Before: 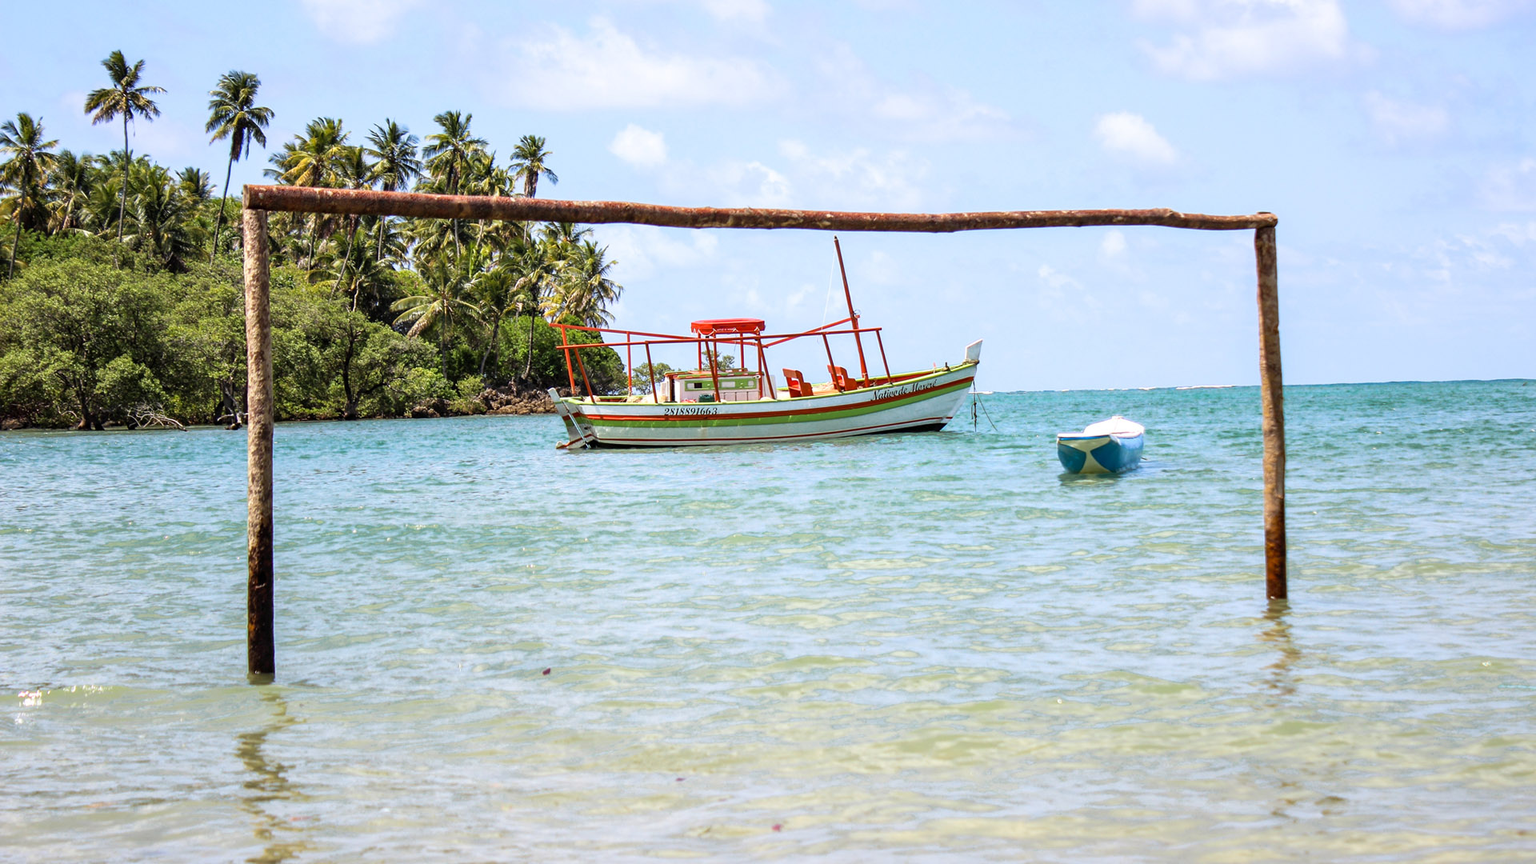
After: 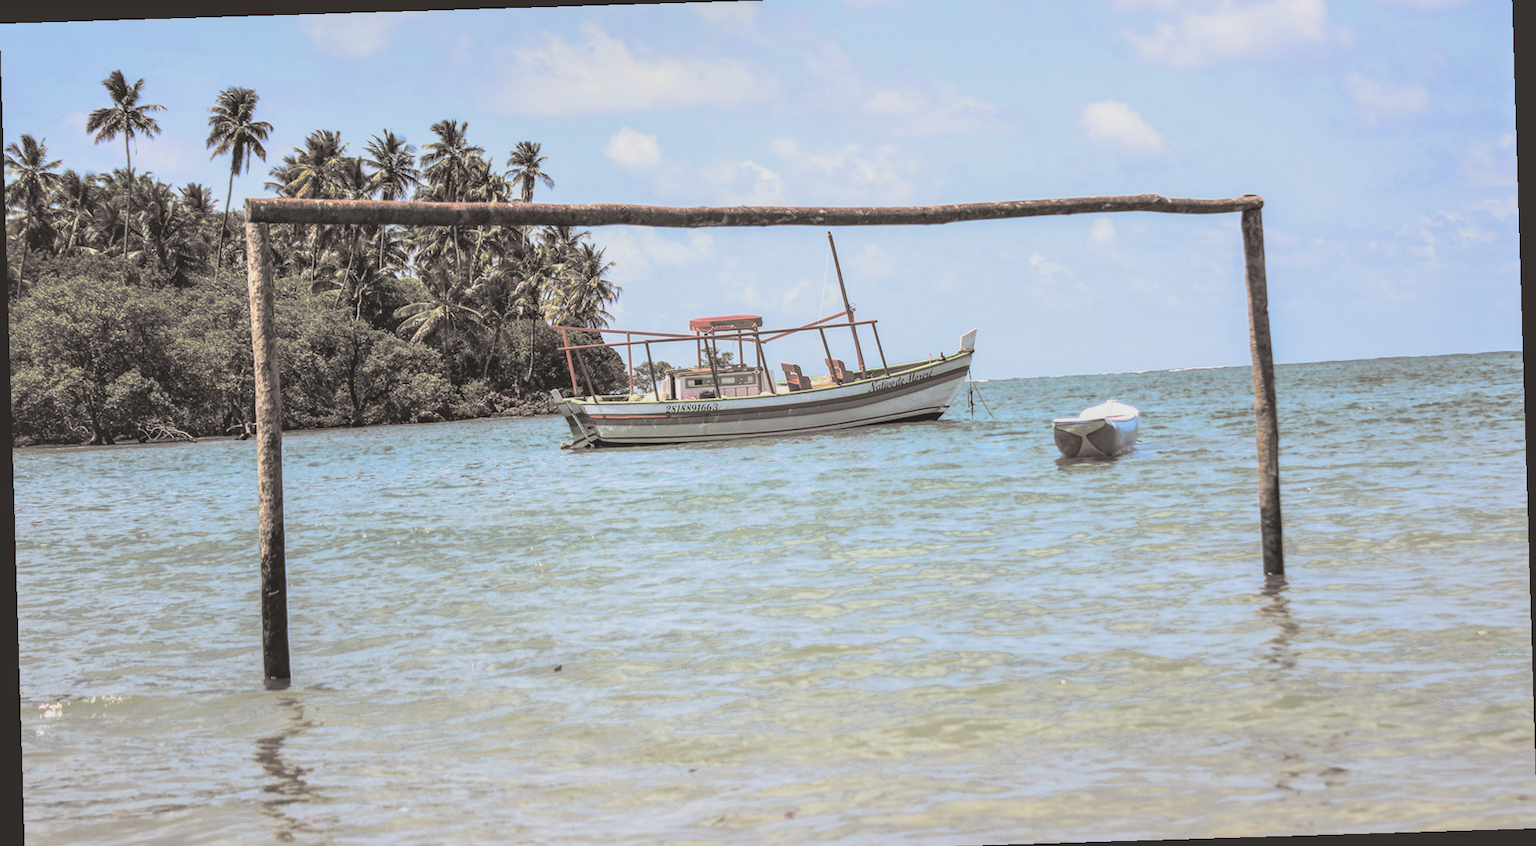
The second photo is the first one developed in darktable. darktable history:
local contrast: on, module defaults
split-toning: shadows › hue 26°, shadows › saturation 0.09, highlights › hue 40°, highlights › saturation 0.18, balance -63, compress 0%
crop and rotate: top 2.479%, bottom 3.018%
tone curve: curves: ch0 [(0, 0.172) (1, 0.91)], color space Lab, independent channels, preserve colors none
rotate and perspective: rotation -1.75°, automatic cropping off
